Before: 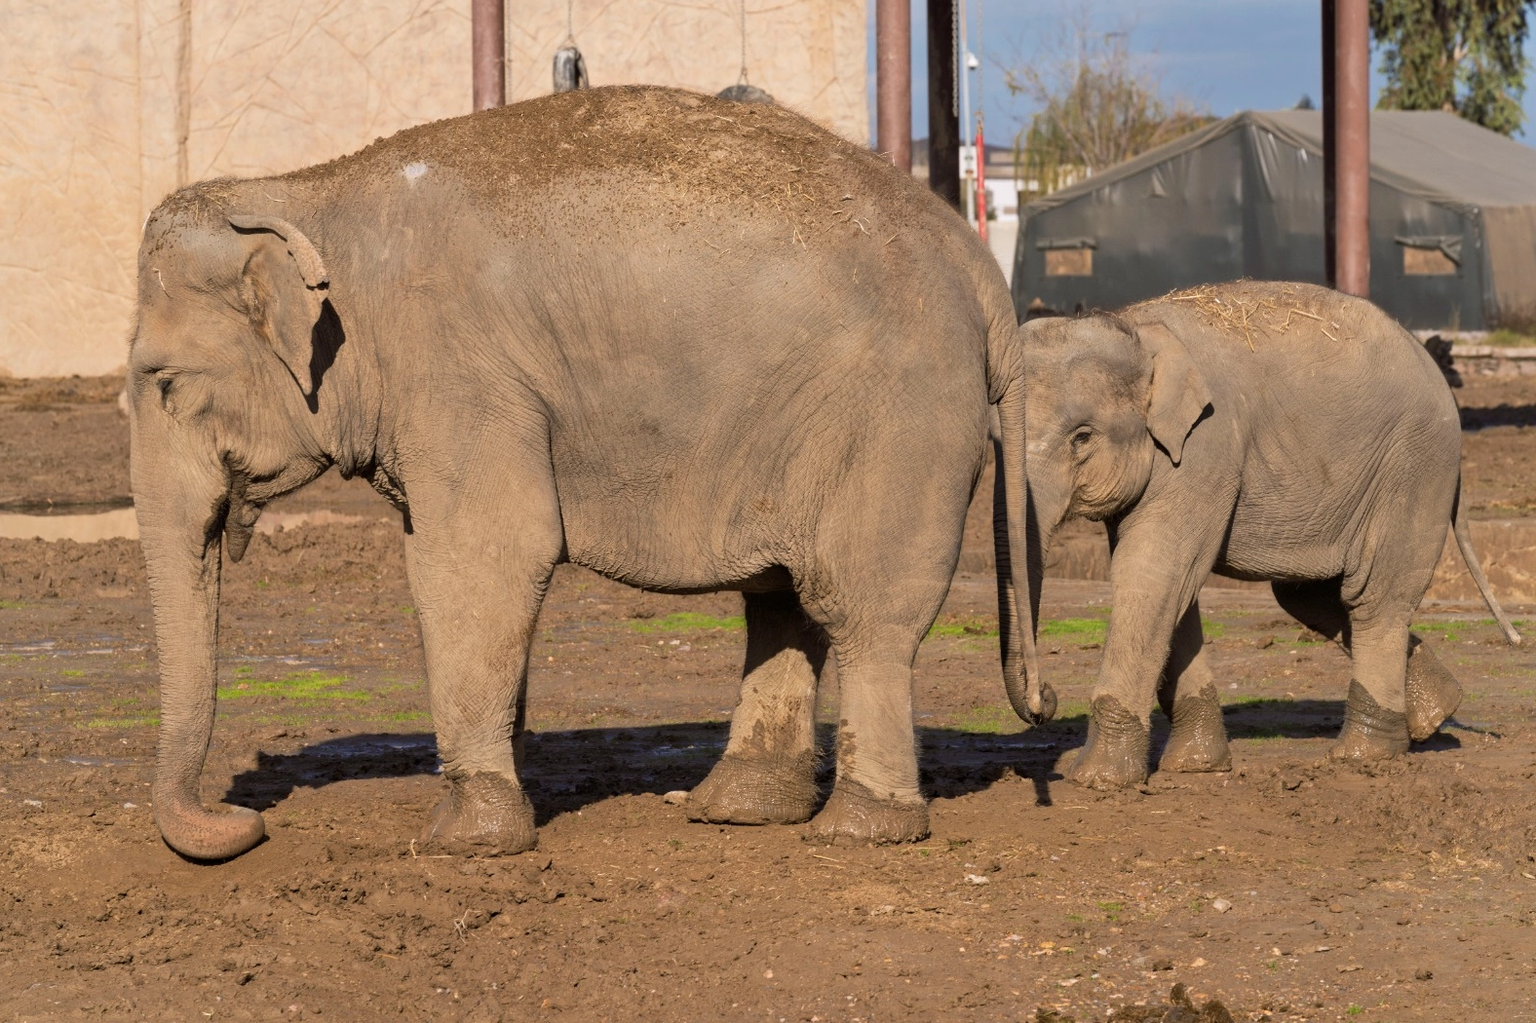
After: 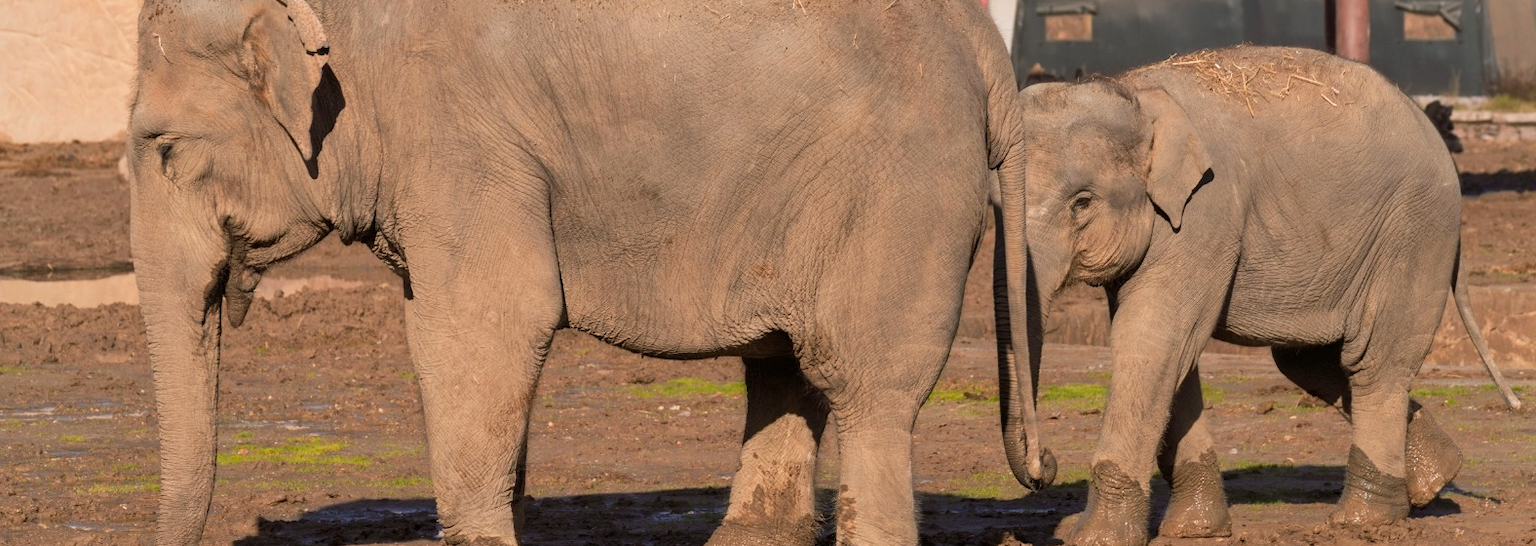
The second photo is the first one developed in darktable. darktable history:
tone equalizer: on, module defaults
crop and rotate: top 23.043%, bottom 23.437%
color zones: curves: ch1 [(0.309, 0.524) (0.41, 0.329) (0.508, 0.509)]; ch2 [(0.25, 0.457) (0.75, 0.5)]
